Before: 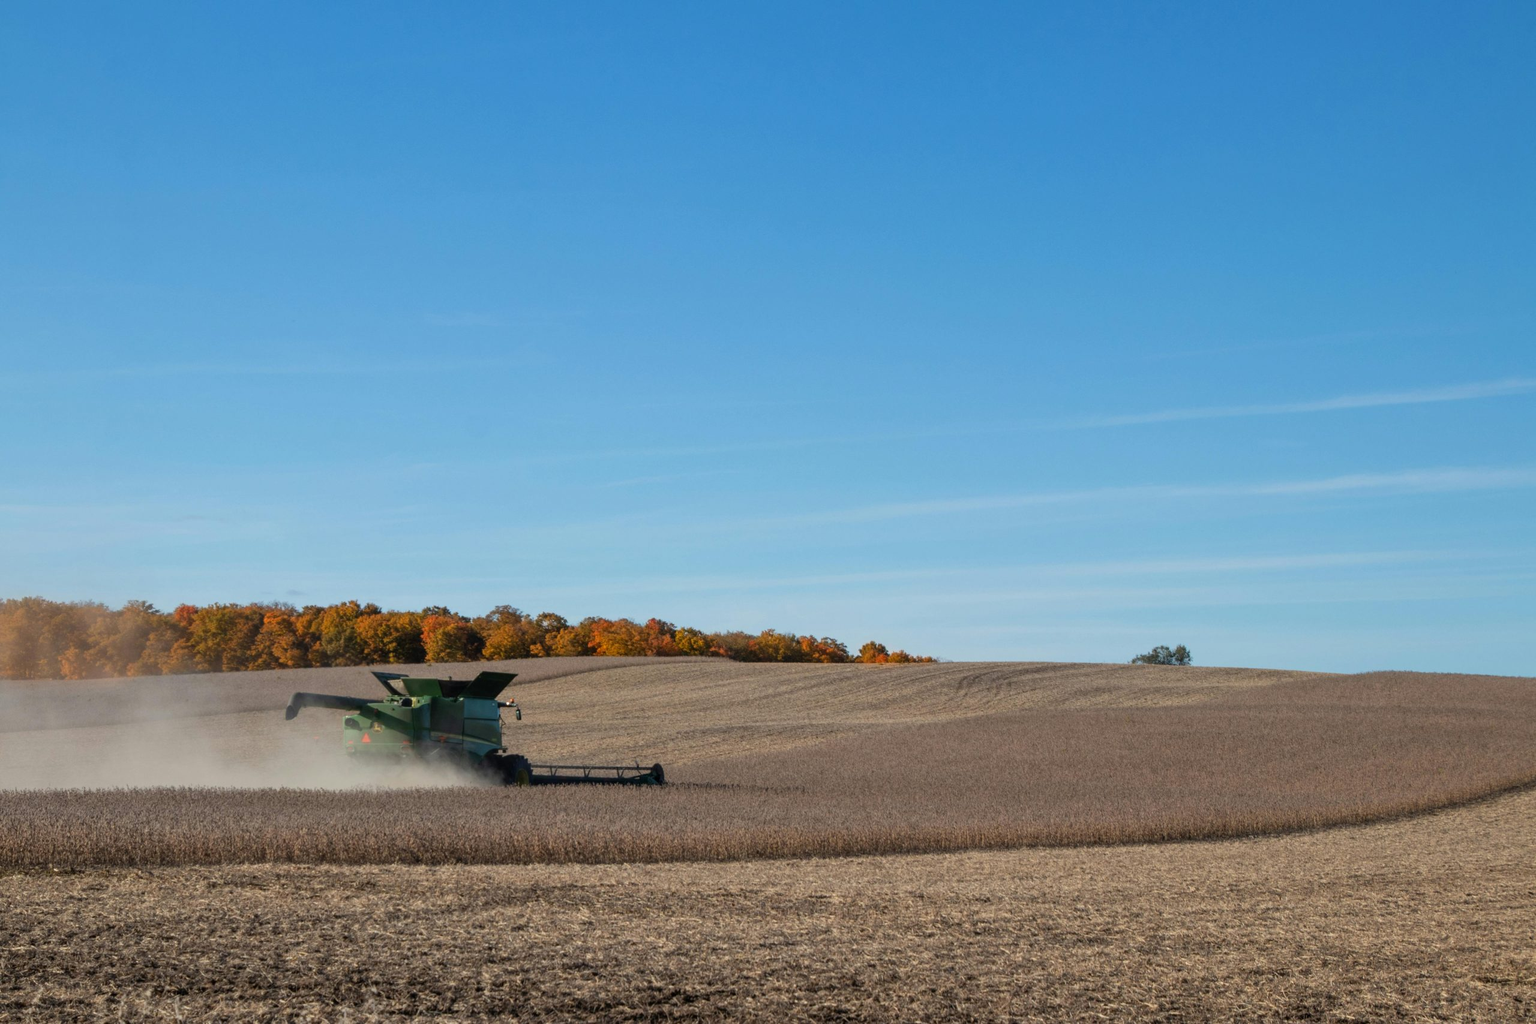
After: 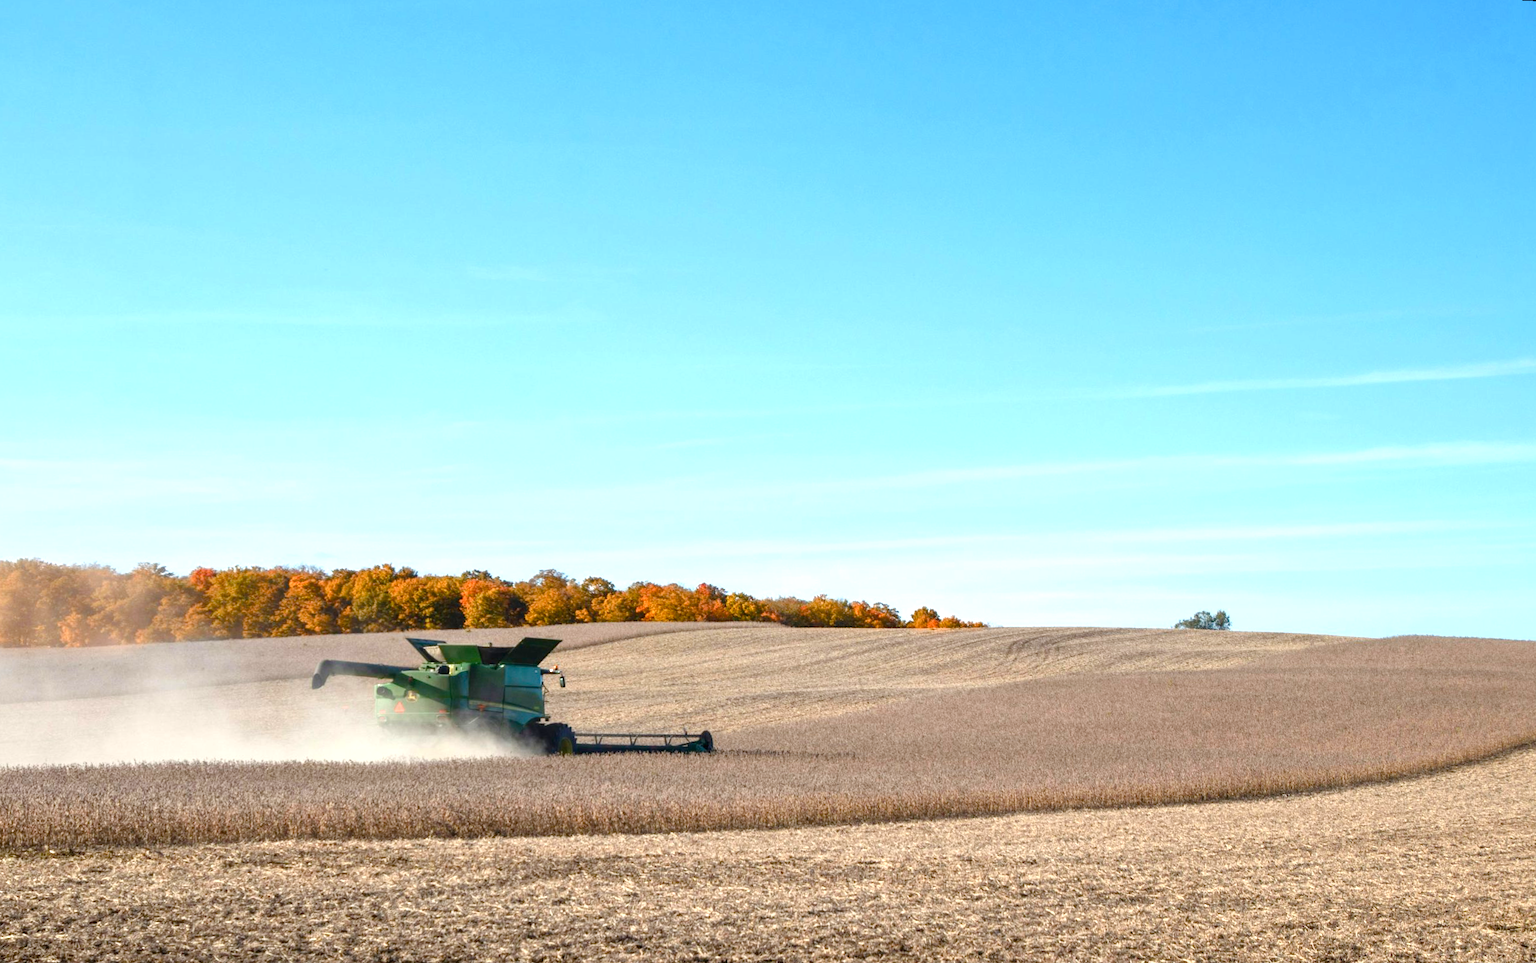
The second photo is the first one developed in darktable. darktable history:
contrast brightness saturation: saturation -0.05
exposure: black level correction 0, exposure 1.2 EV, compensate highlight preservation false
rotate and perspective: rotation 0.679°, lens shift (horizontal) 0.136, crop left 0.009, crop right 0.991, crop top 0.078, crop bottom 0.95
color balance rgb: perceptual saturation grading › global saturation 20%, perceptual saturation grading › highlights -25%, perceptual saturation grading › shadows 50%
